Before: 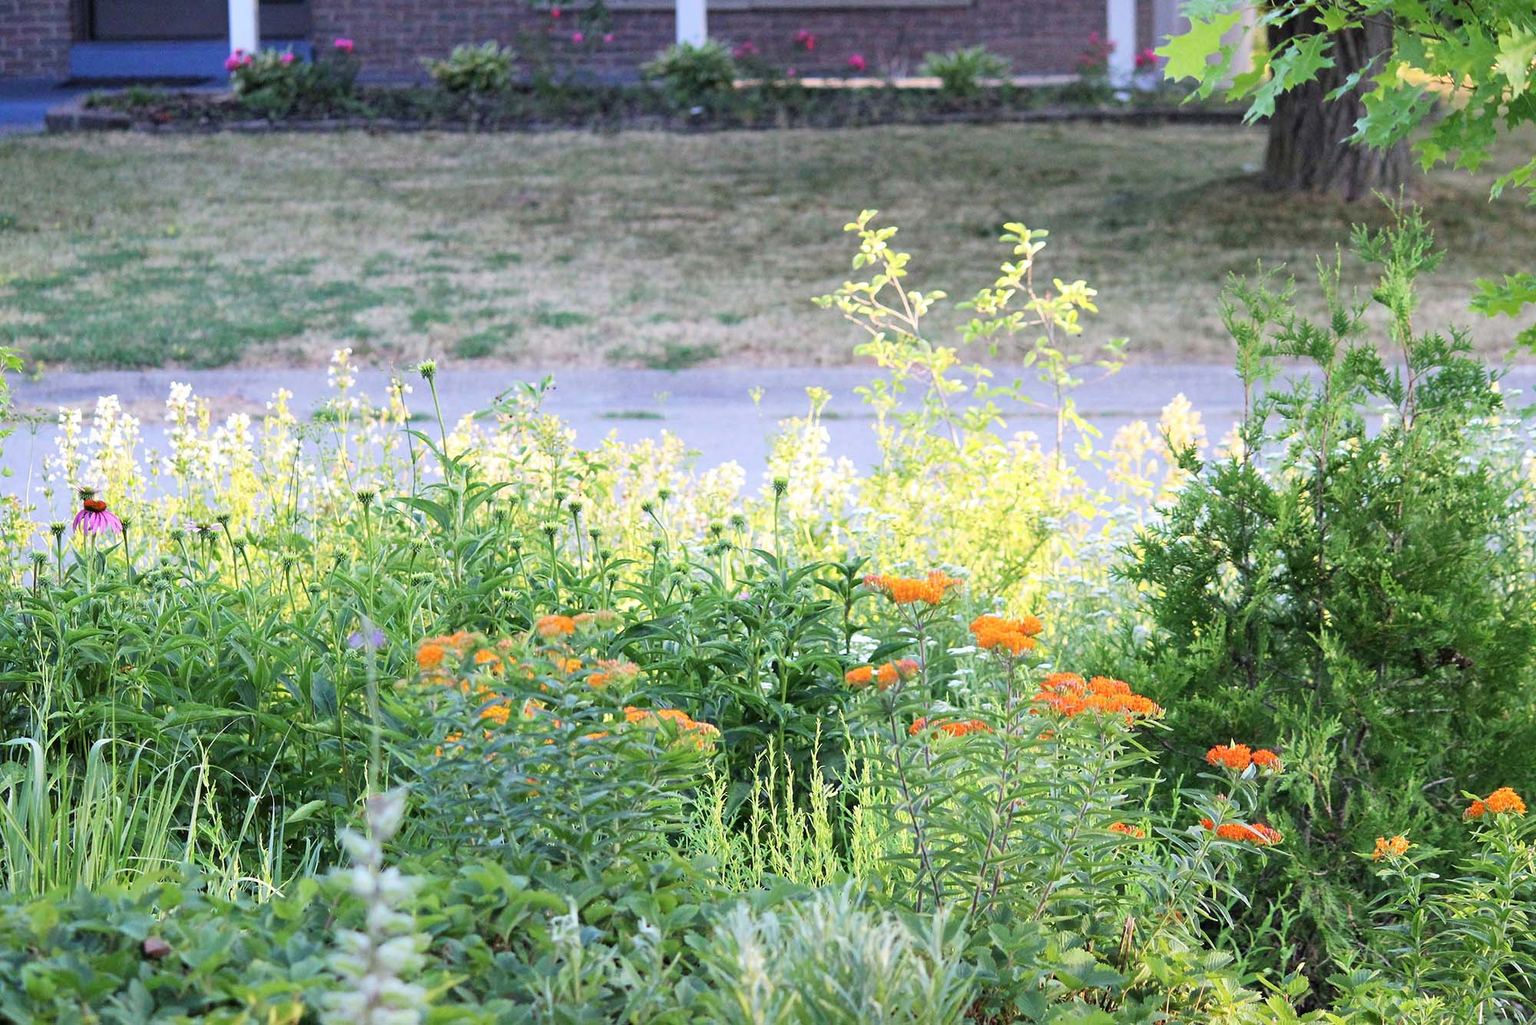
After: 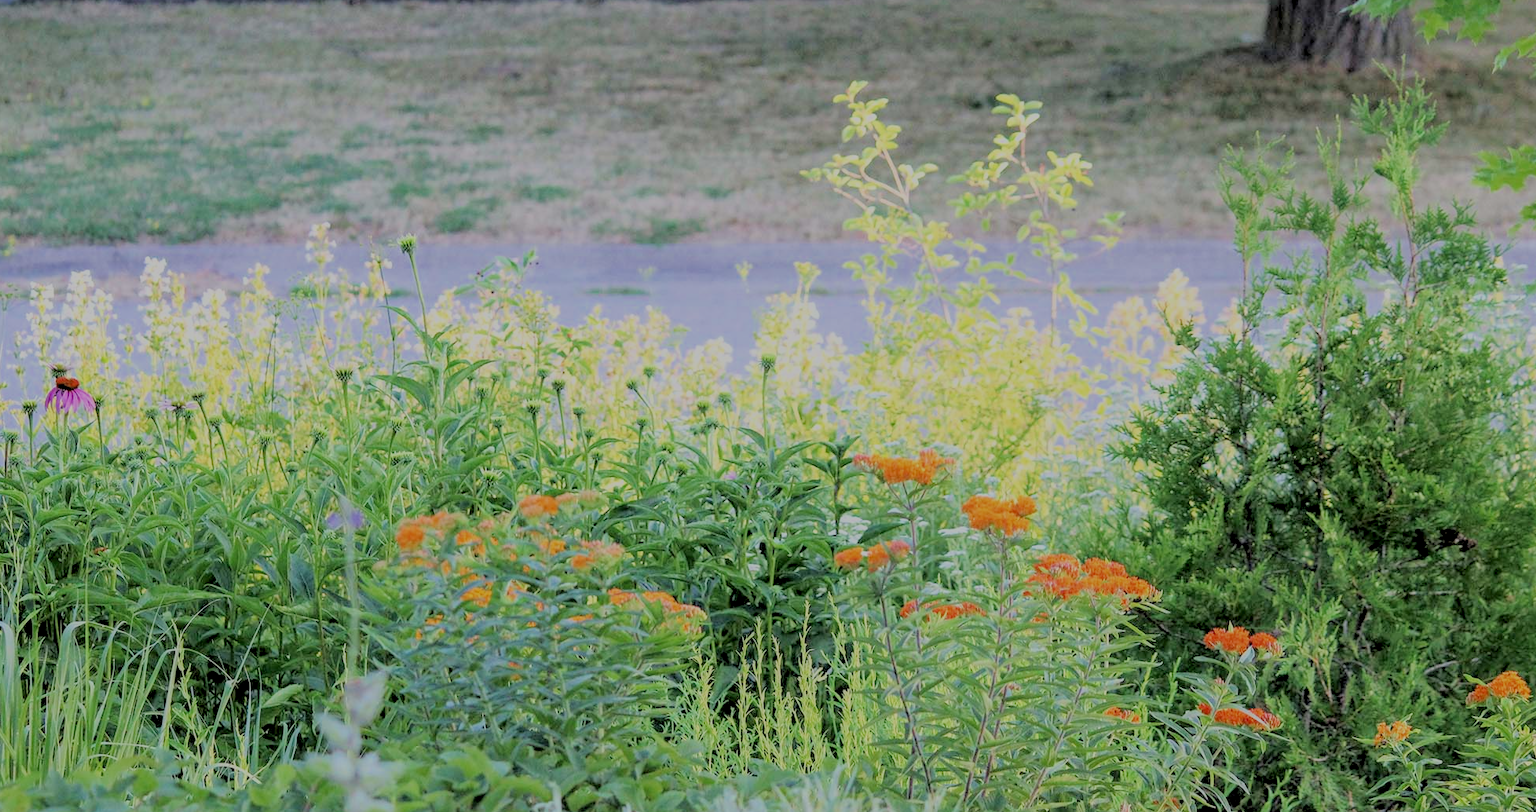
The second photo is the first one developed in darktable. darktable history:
crop and rotate: left 1.92%, top 12.786%, right 0.238%, bottom 9.567%
local contrast: detail 130%
filmic rgb: black relative exposure -4.5 EV, white relative exposure 6.6 EV, hardness 1.88, contrast 0.511, color science v6 (2022)
